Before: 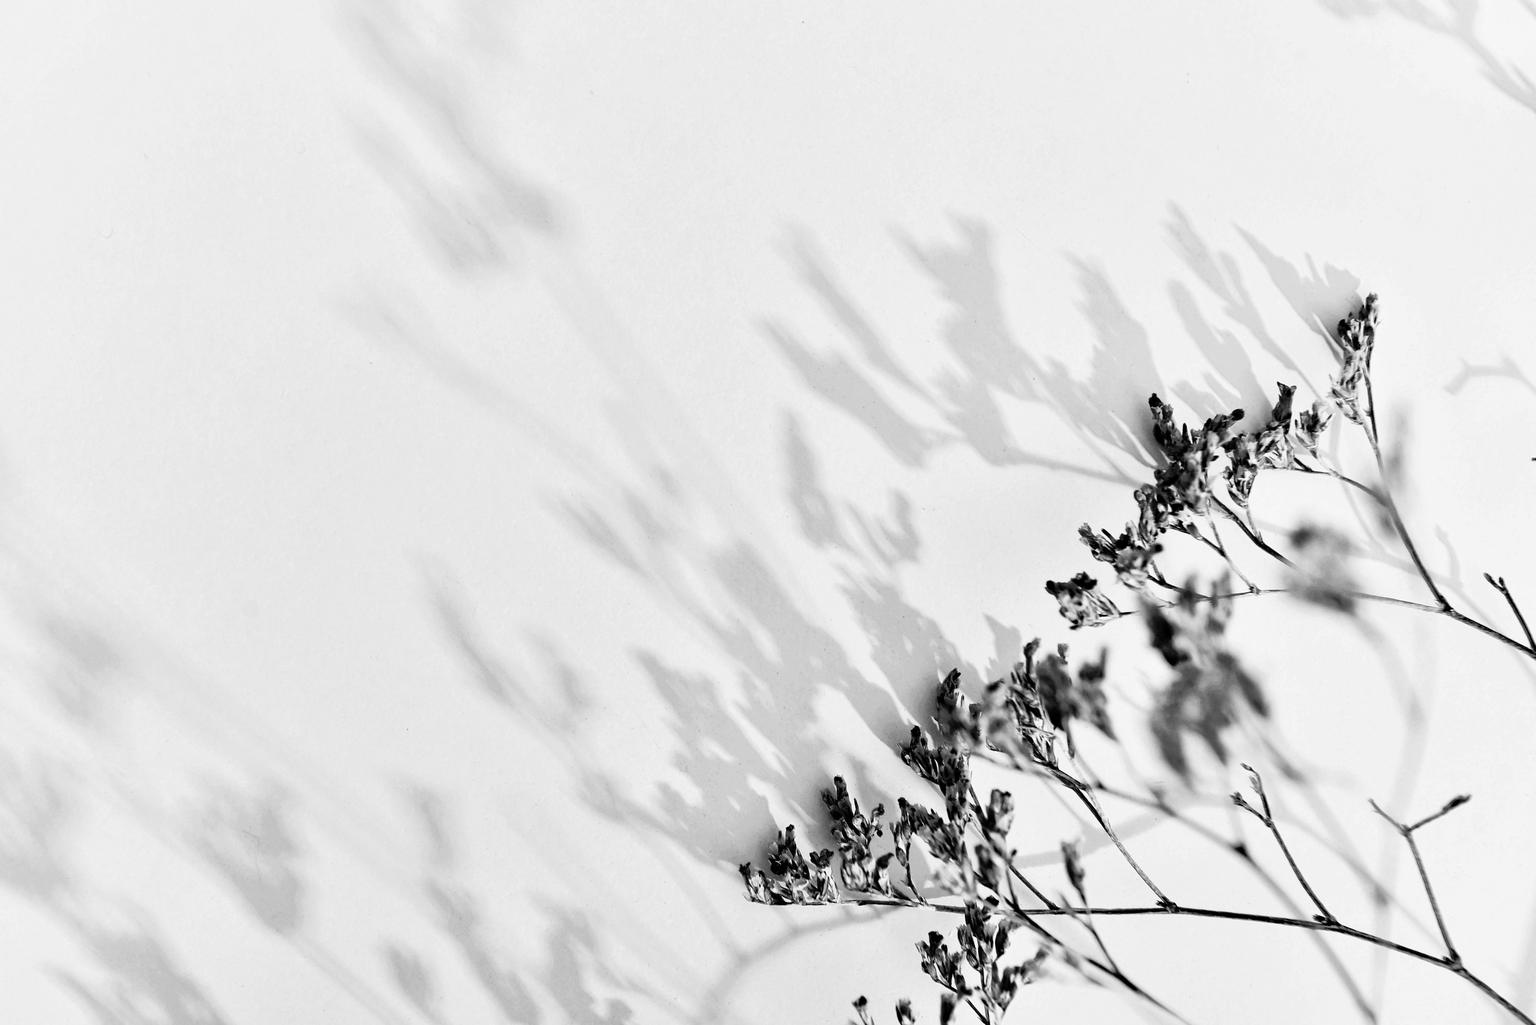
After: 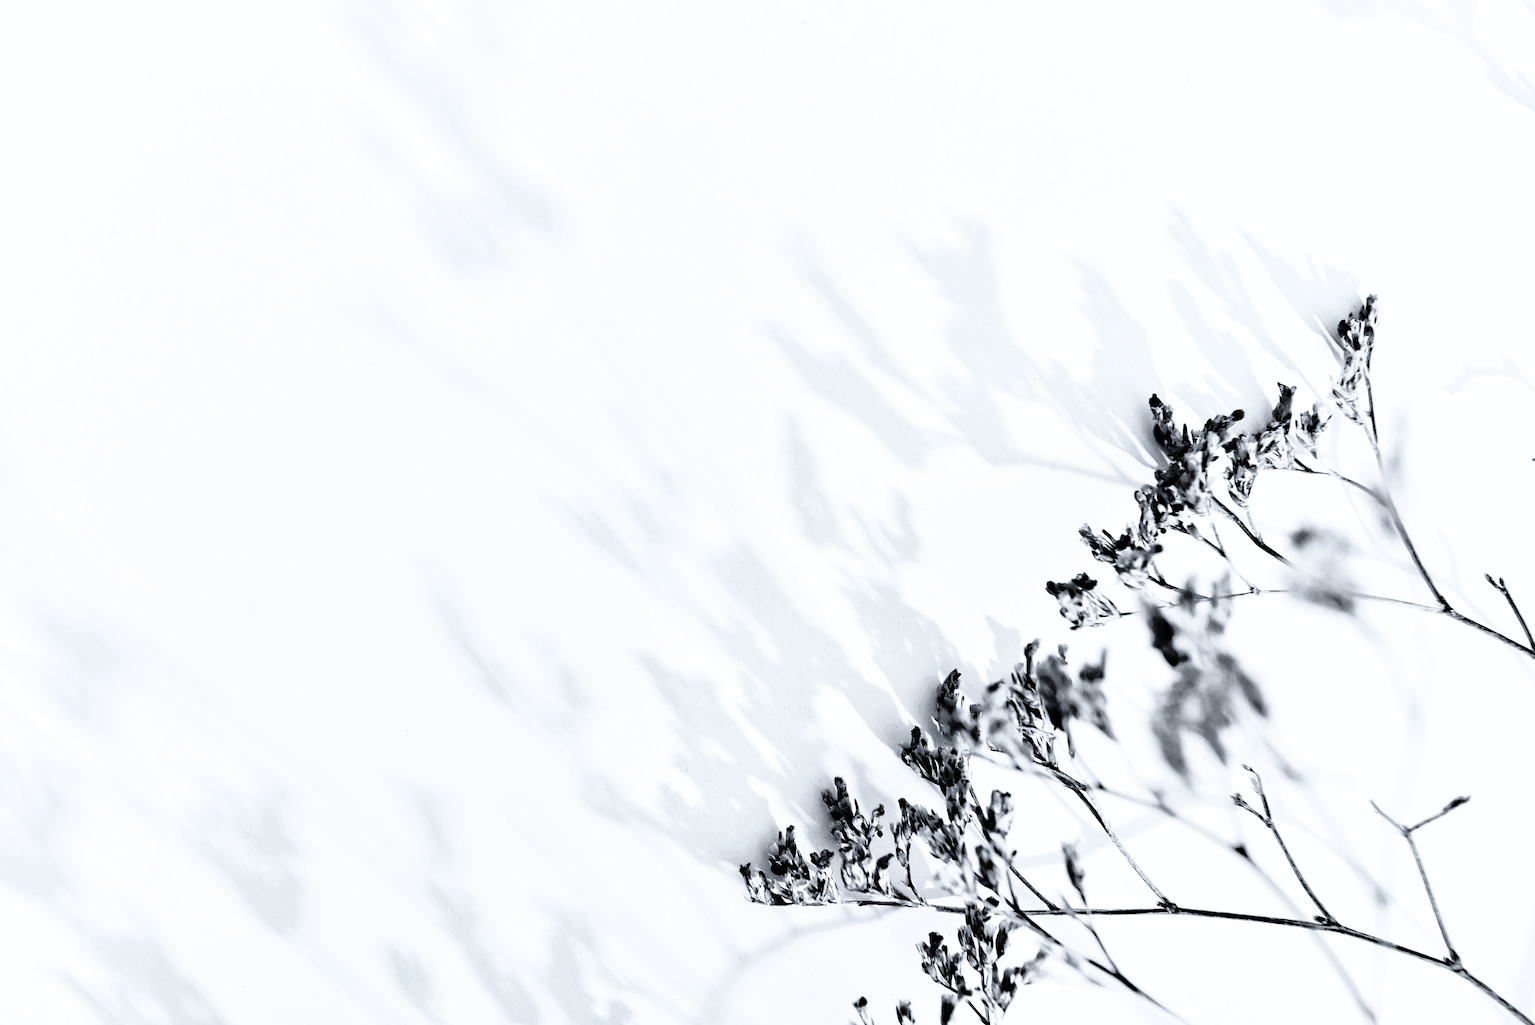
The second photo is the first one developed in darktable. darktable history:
color calibration: x 0.38, y 0.391, temperature 4086.74 K
base curve: curves: ch0 [(0, 0) (0.008, 0.007) (0.022, 0.029) (0.048, 0.089) (0.092, 0.197) (0.191, 0.399) (0.275, 0.534) (0.357, 0.65) (0.477, 0.78) (0.542, 0.833) (0.799, 0.973) (1, 1)], preserve colors none
color balance rgb: linear chroma grading › global chroma -16.06%, perceptual saturation grading › global saturation -32.85%, global vibrance -23.56%
